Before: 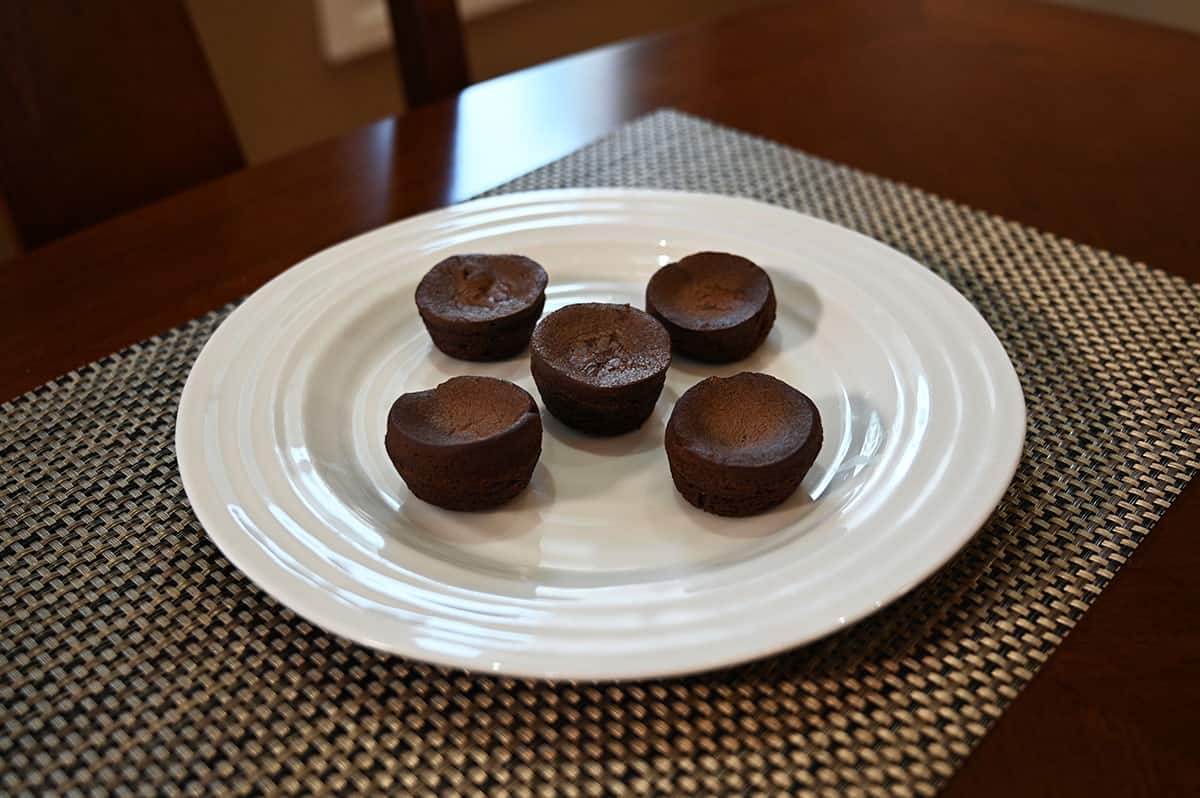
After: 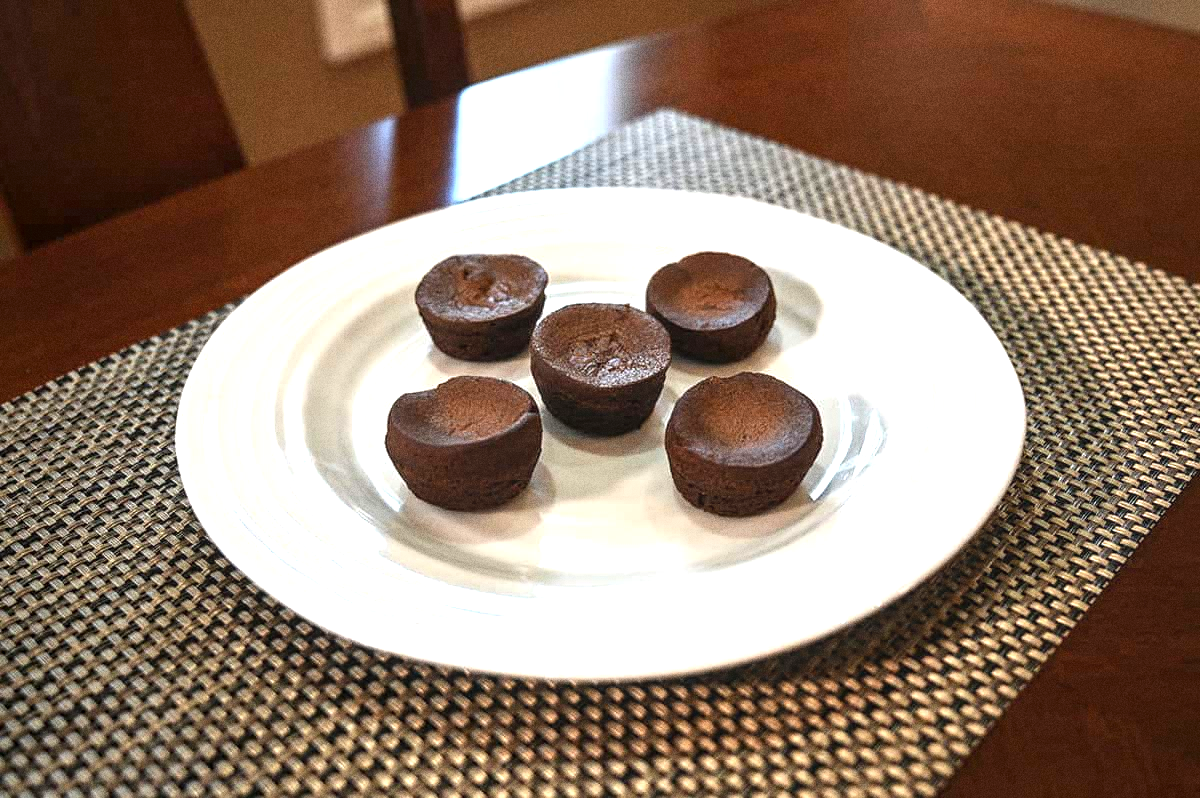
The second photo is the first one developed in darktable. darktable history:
exposure: exposure 1.089 EV, compensate highlight preservation false
grain: coarseness 9.61 ISO, strength 35.62%
local contrast: on, module defaults
